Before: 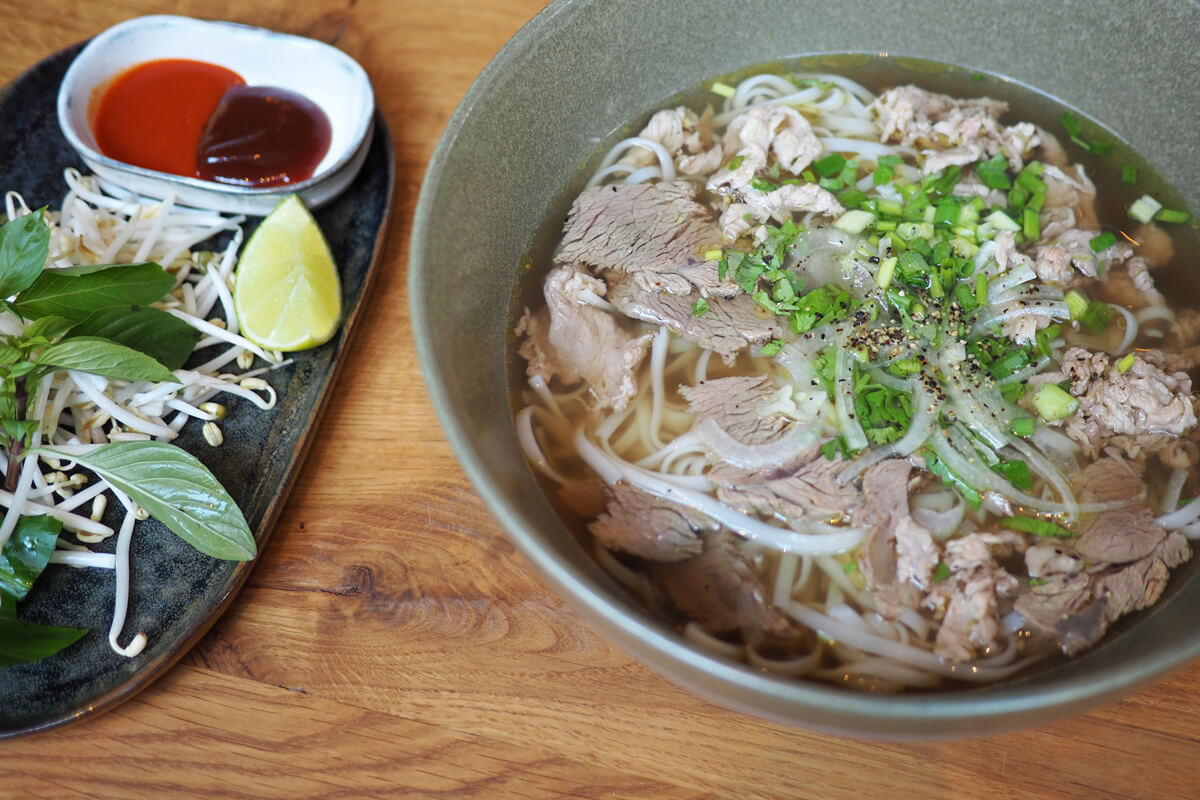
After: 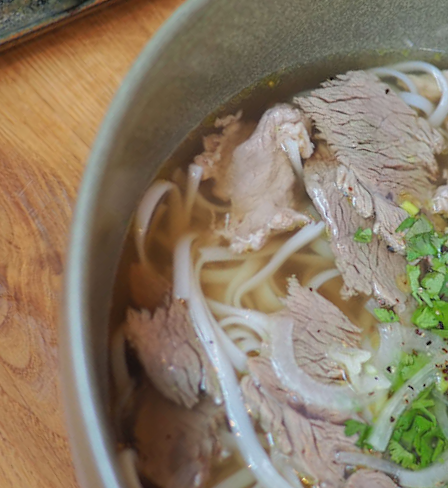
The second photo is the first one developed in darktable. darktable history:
crop and rotate: angle -45.36°, top 16.384%, right 0.954%, bottom 11.692%
shadows and highlights: shadows 39.62, highlights -60.04, highlights color adjustment 31.3%
